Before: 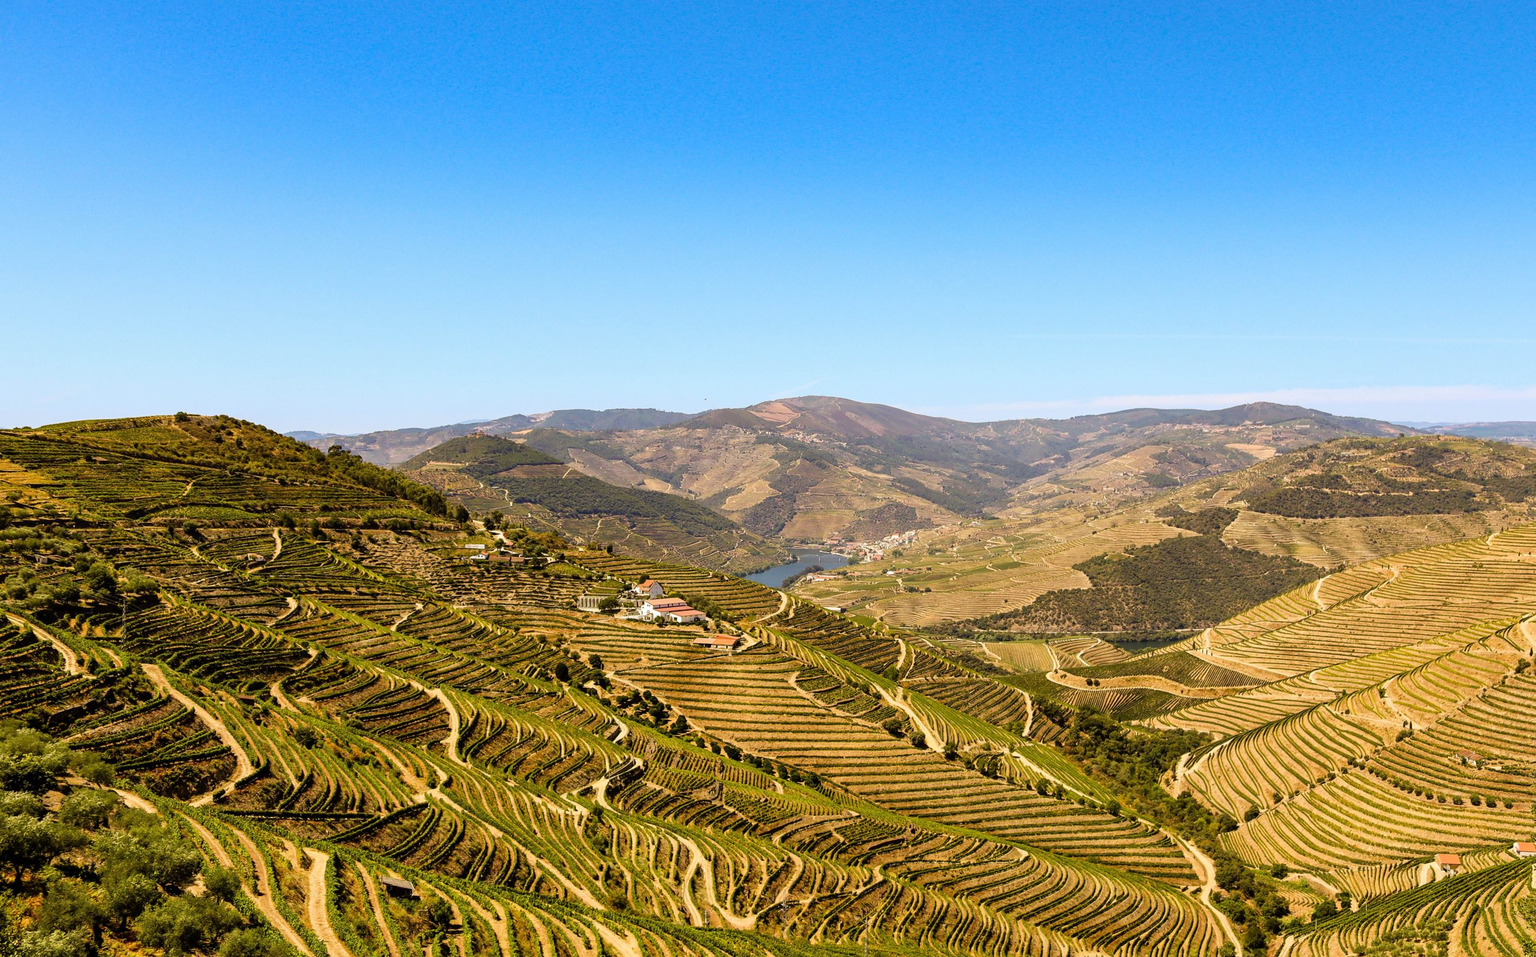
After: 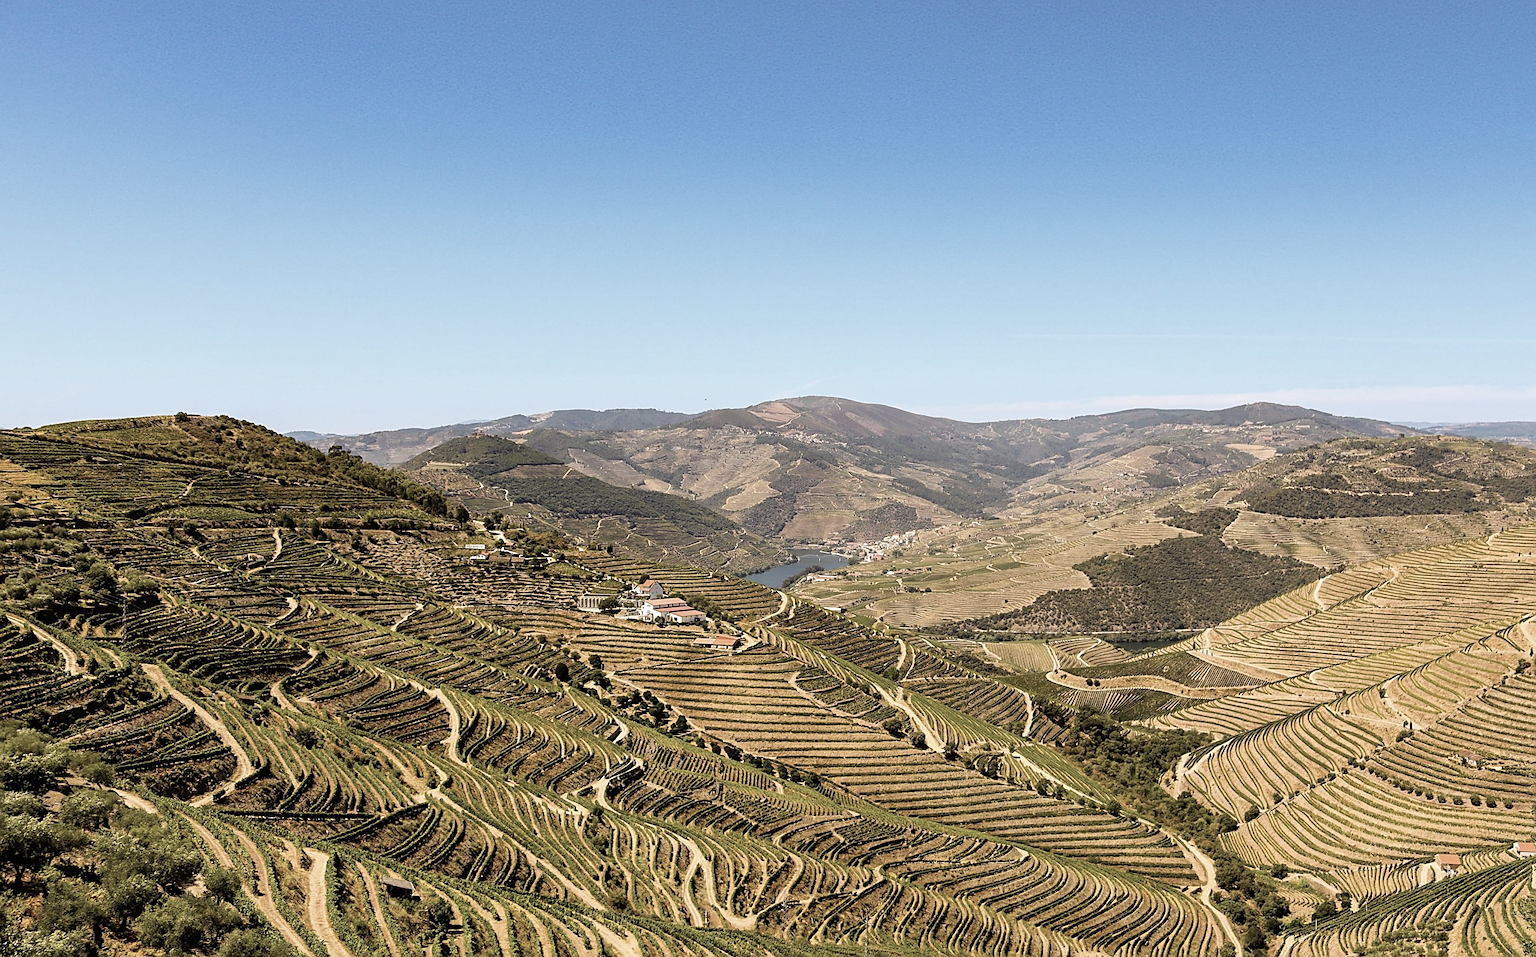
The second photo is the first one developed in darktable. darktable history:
color correction: saturation 0.57
sharpen: amount 0.55
